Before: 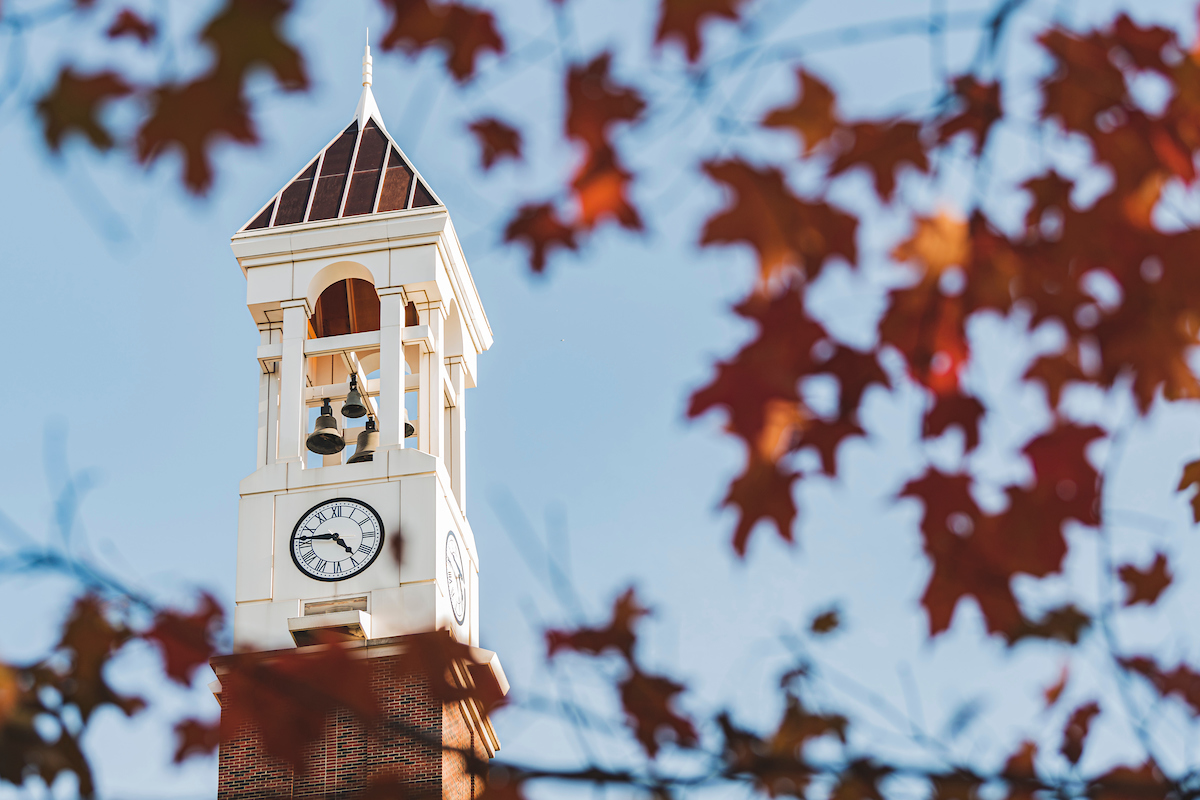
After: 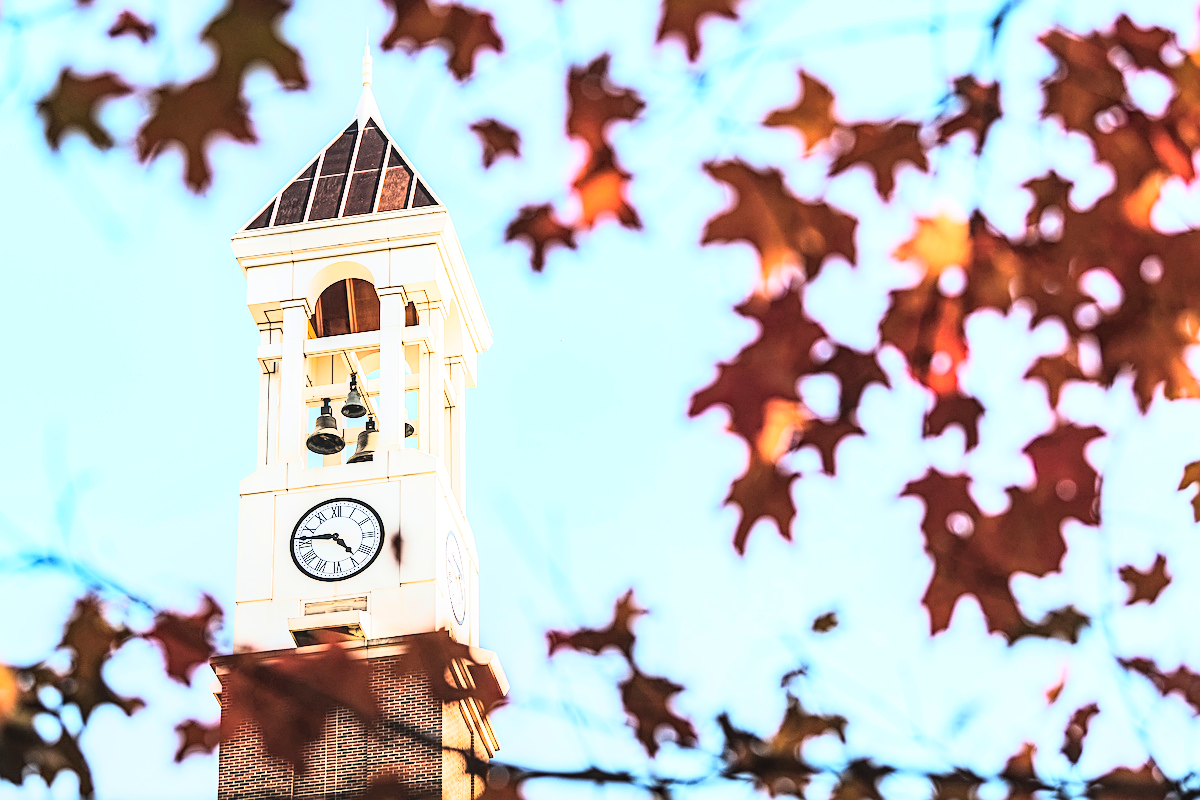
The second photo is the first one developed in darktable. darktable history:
rgb curve: curves: ch0 [(0, 0) (0.21, 0.15) (0.24, 0.21) (0.5, 0.75) (0.75, 0.96) (0.89, 0.99) (1, 1)]; ch1 [(0, 0.02) (0.21, 0.13) (0.25, 0.2) (0.5, 0.67) (0.75, 0.9) (0.89, 0.97) (1, 1)]; ch2 [(0, 0.02) (0.21, 0.13) (0.25, 0.2) (0.5, 0.67) (0.75, 0.9) (0.89, 0.97) (1, 1)], compensate middle gray true
exposure: black level correction 0.001, exposure 0.5 EV, compensate exposure bias true, compensate highlight preservation false
local contrast: detail 130%
sharpen: on, module defaults
